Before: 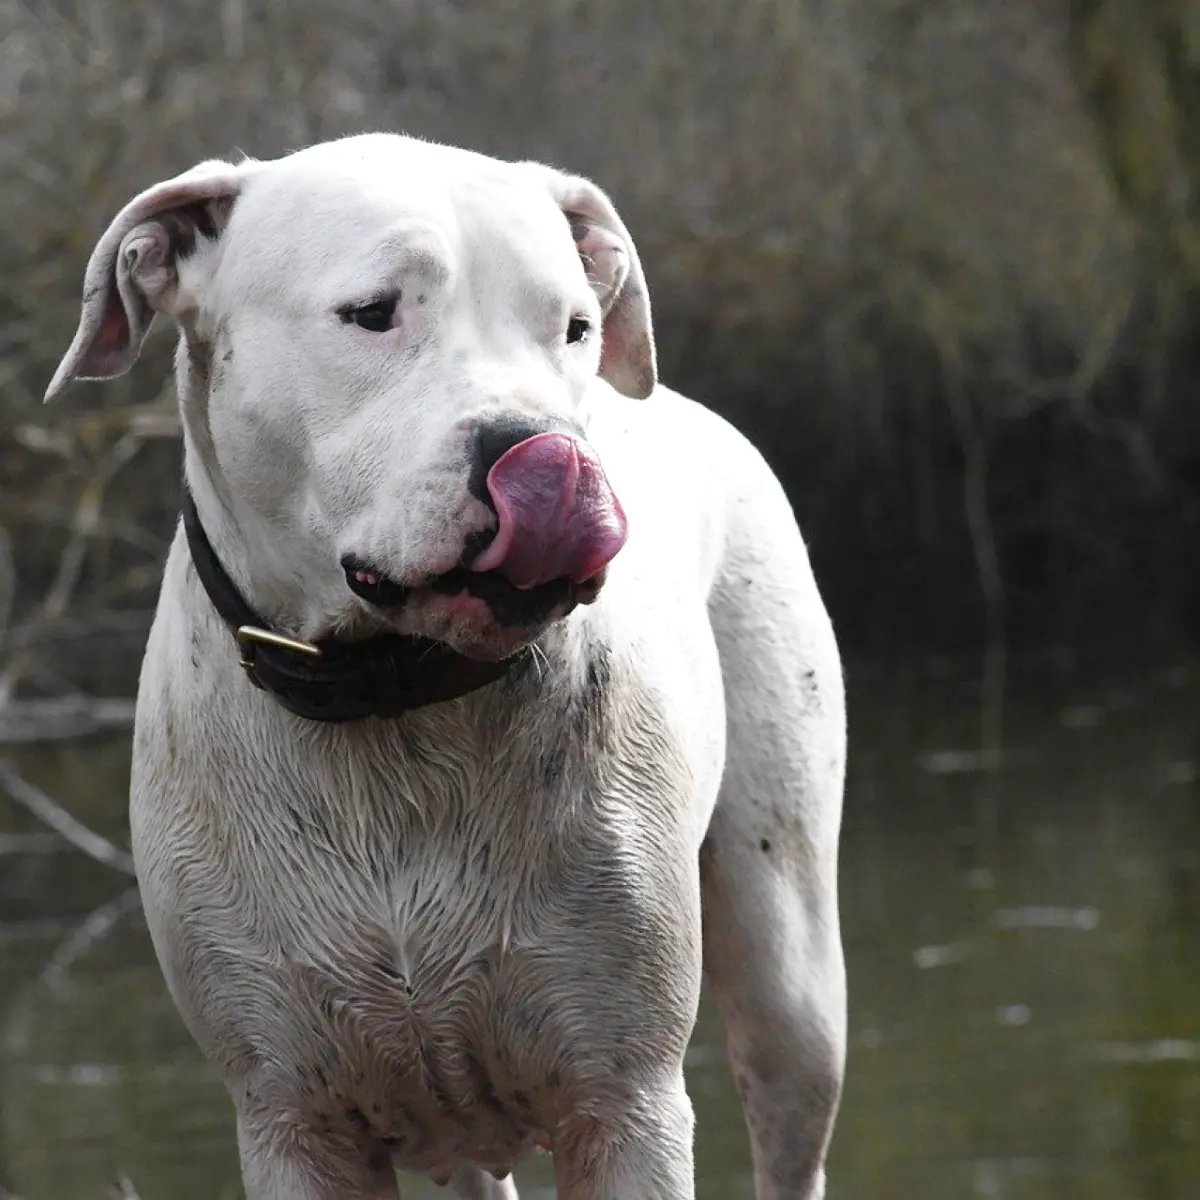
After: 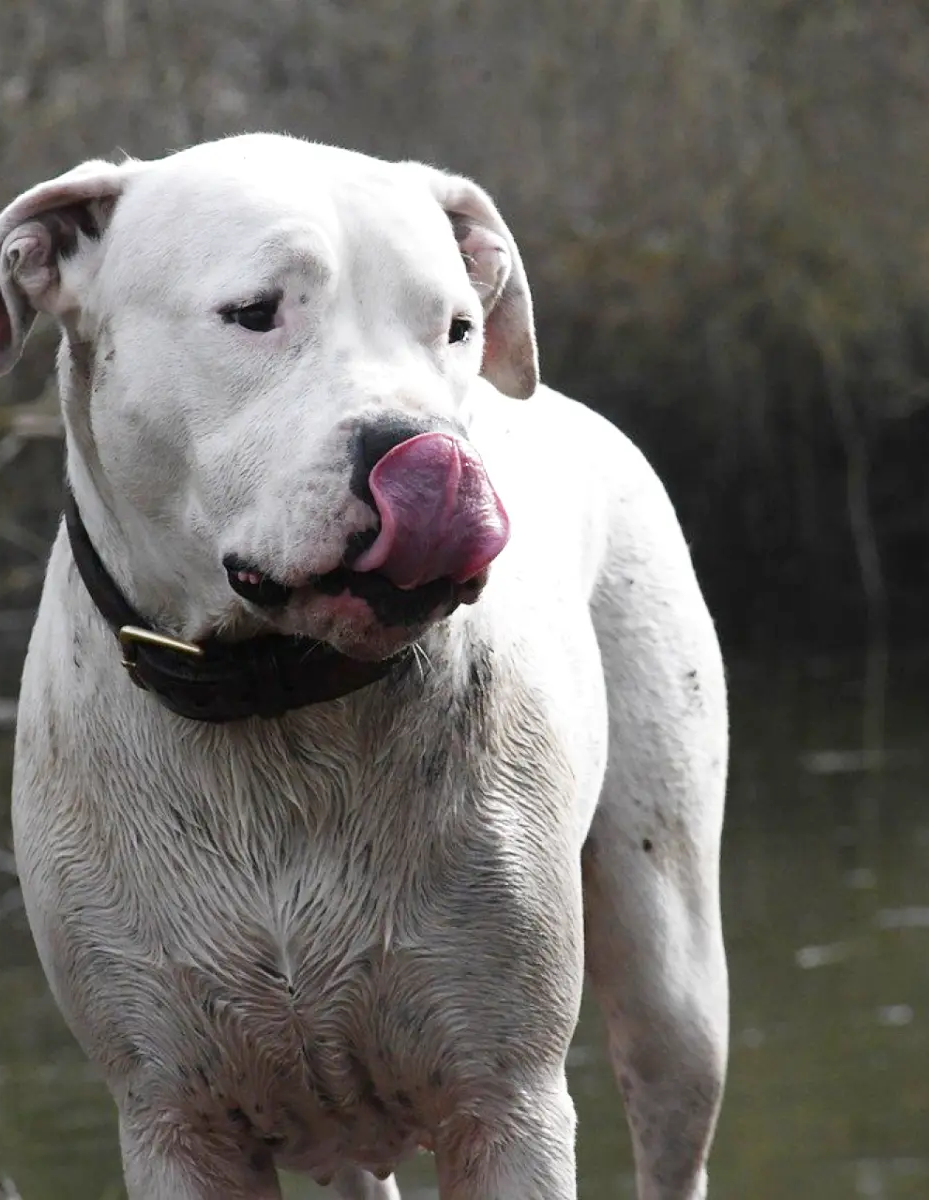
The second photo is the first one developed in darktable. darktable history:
crop: left 9.88%, right 12.664%
shadows and highlights: radius 337.17, shadows 29.01, soften with gaussian
